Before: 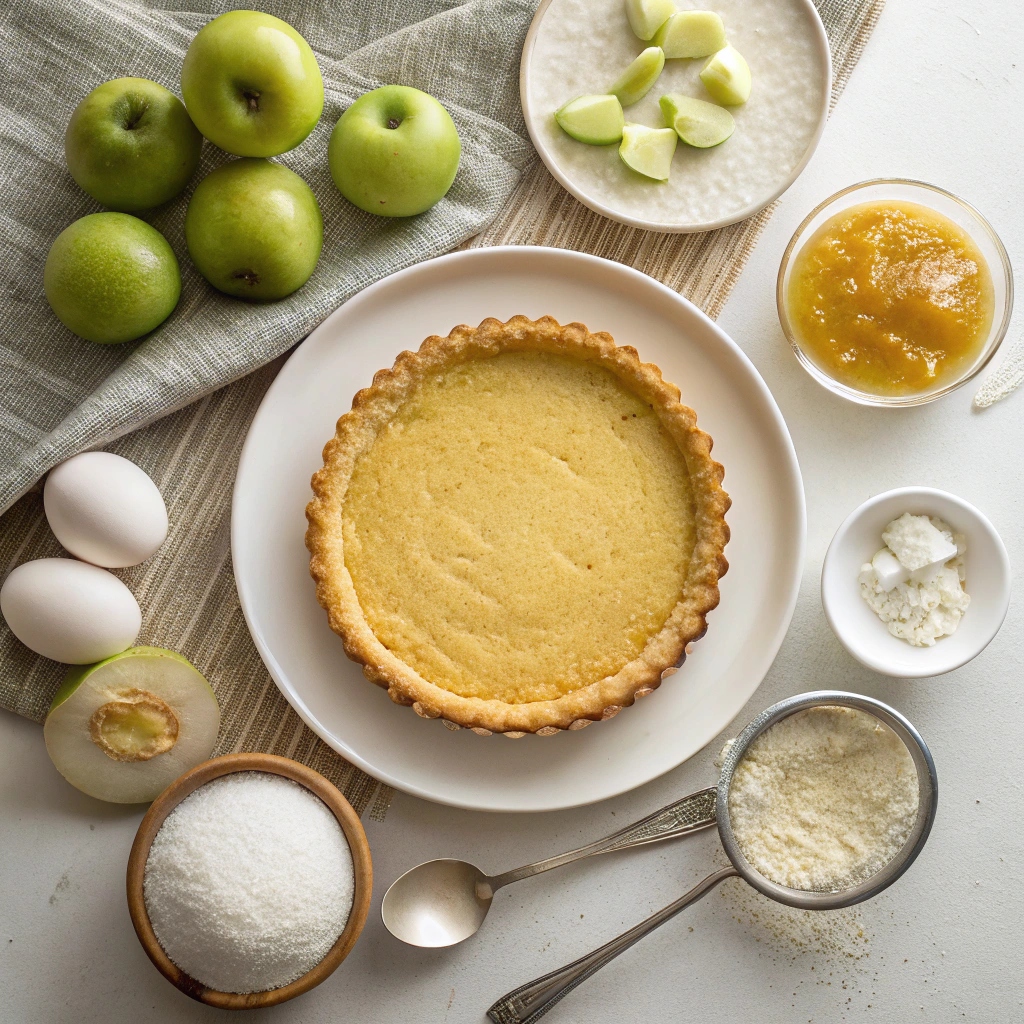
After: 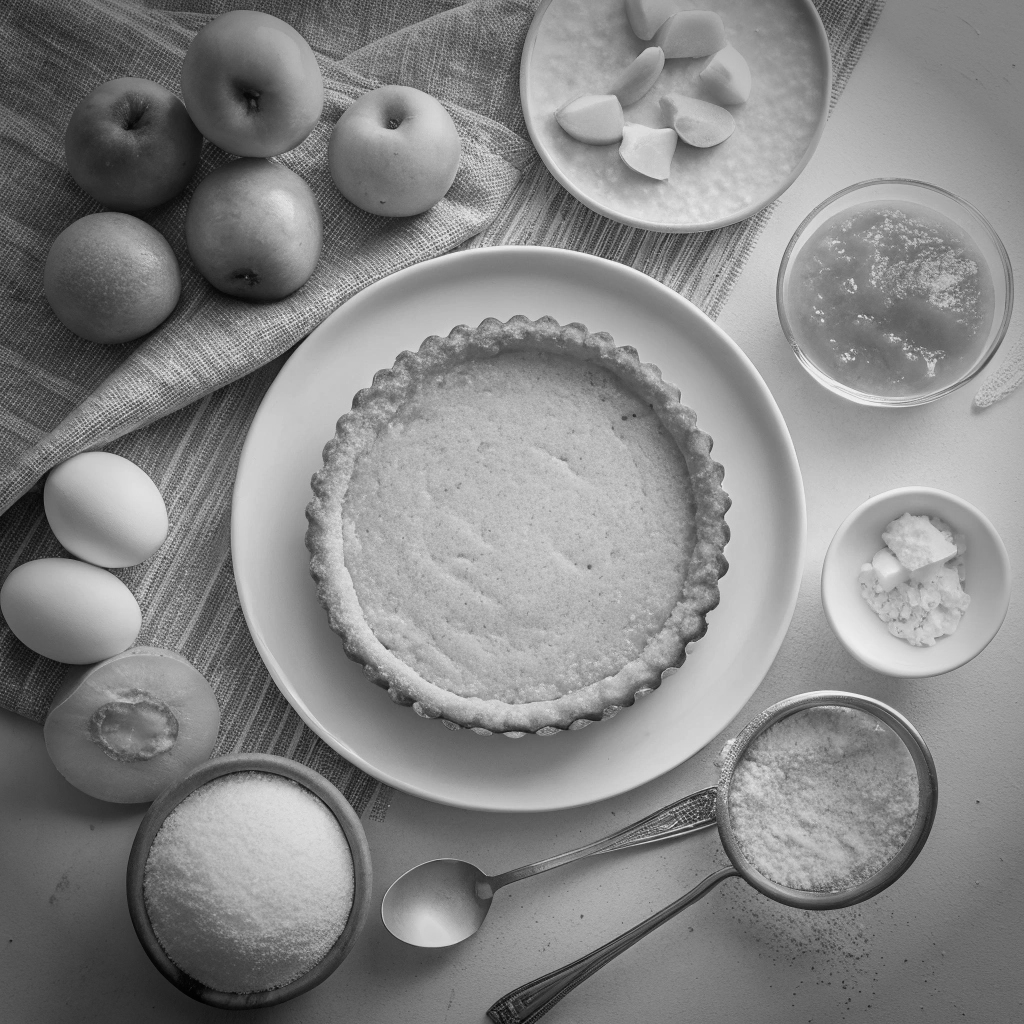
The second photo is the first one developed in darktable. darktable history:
vignetting: fall-off start 75%, brightness -0.692, width/height ratio 1.084
monochrome: a -74.22, b 78.2
